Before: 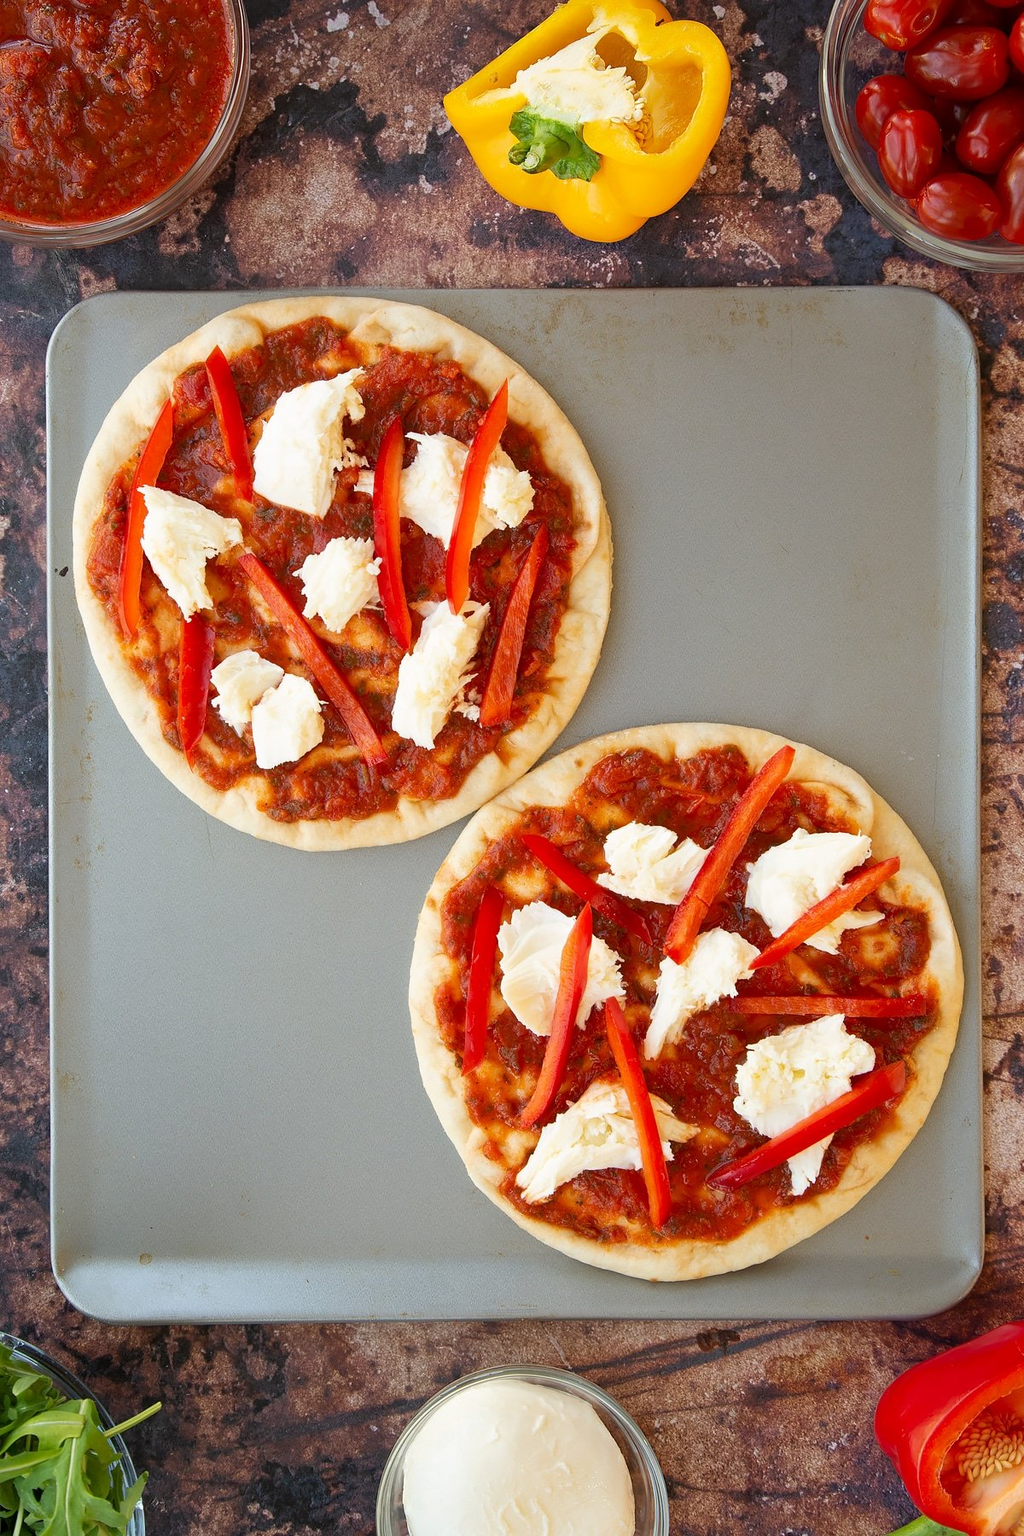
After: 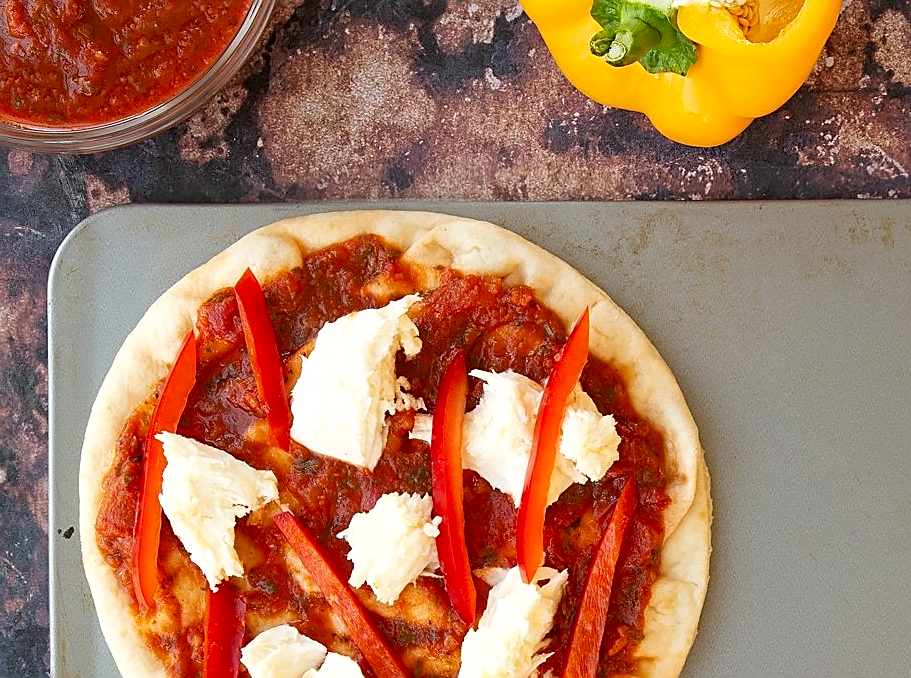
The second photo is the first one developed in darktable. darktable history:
exposure: black level correction 0.002, exposure 0.147 EV, compensate exposure bias true, compensate highlight preservation false
sharpen: on, module defaults
shadows and highlights: soften with gaussian
crop: left 0.517%, top 7.638%, right 23.483%, bottom 54.667%
